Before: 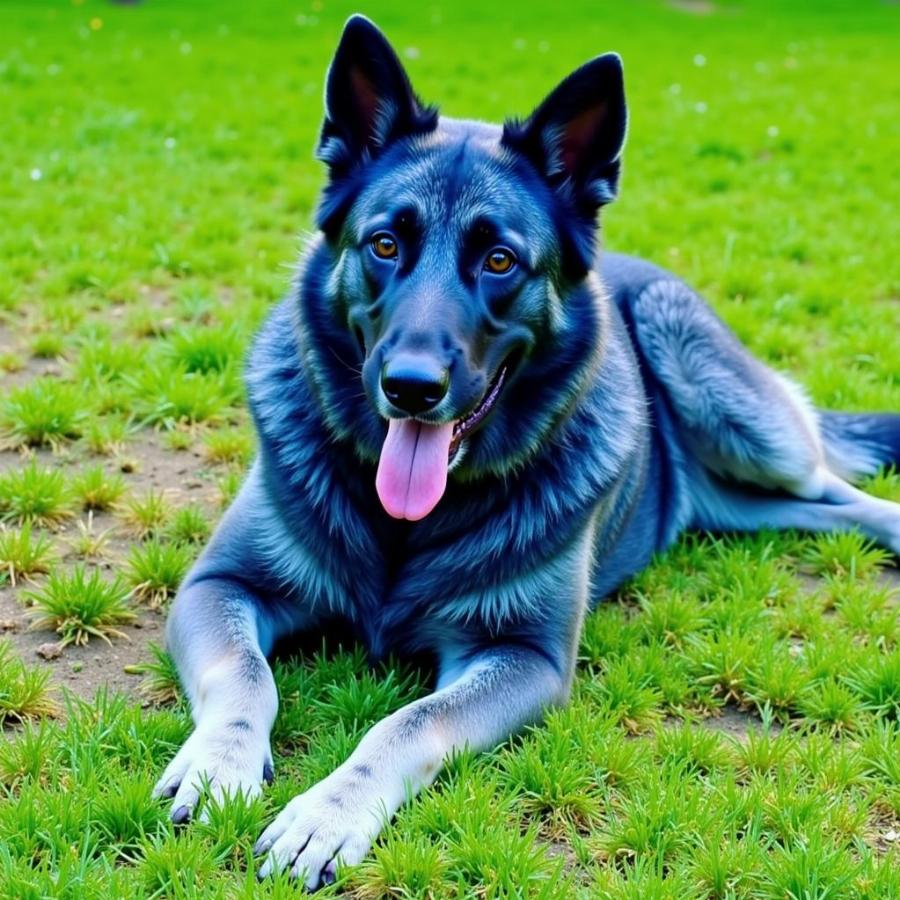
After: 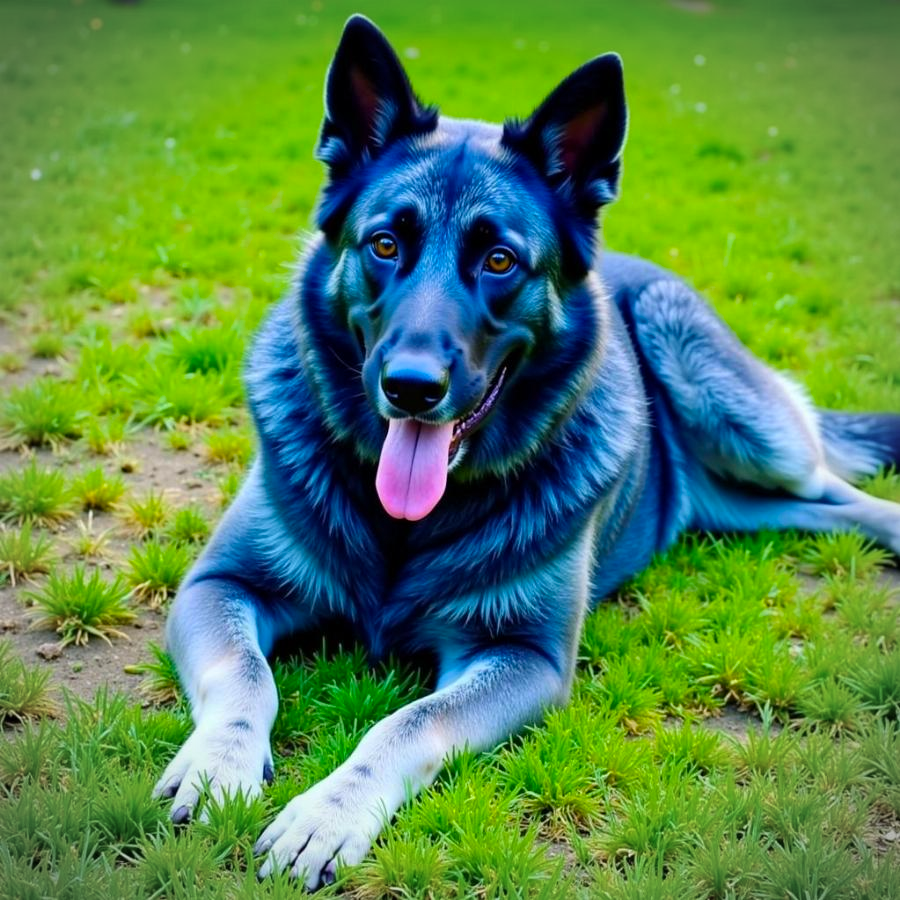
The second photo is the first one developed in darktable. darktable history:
vignetting: fall-off start 79.7%
color balance rgb: perceptual saturation grading › global saturation 19.917%, global vibrance 5.179%
